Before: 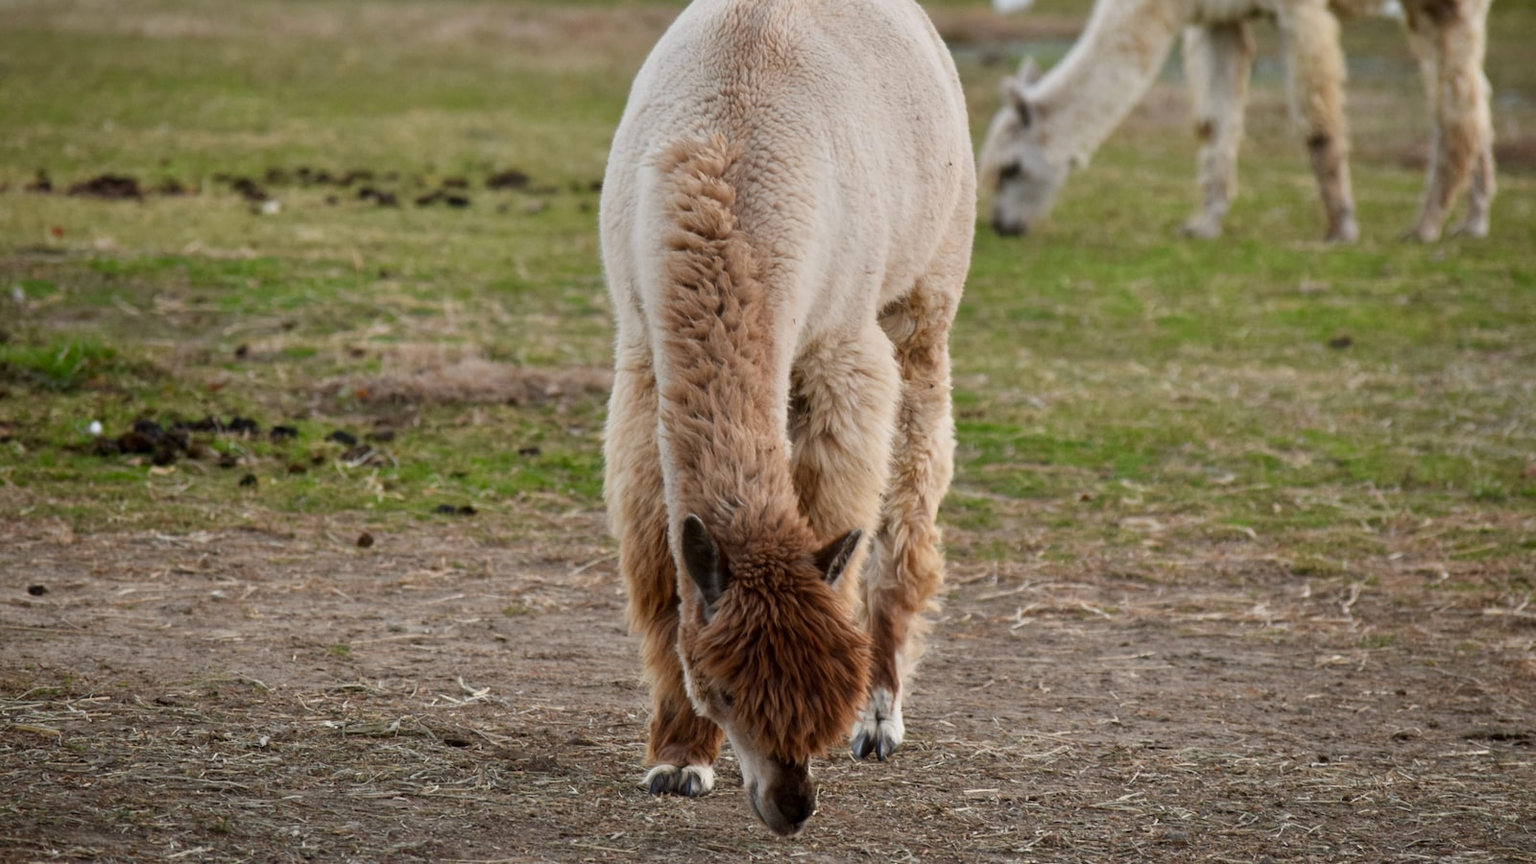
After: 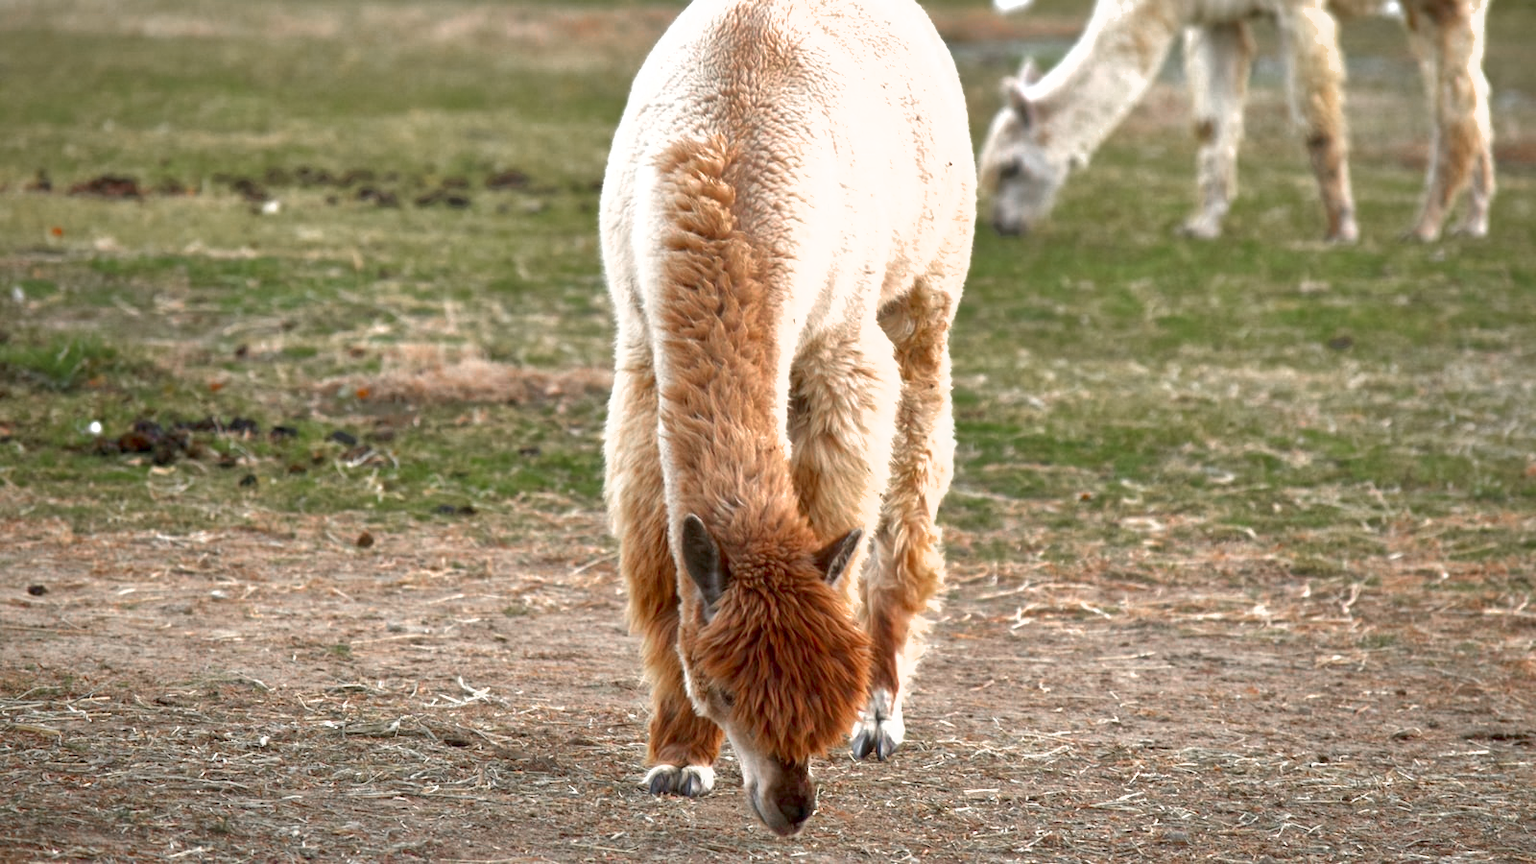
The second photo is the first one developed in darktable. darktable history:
exposure: exposure 1.223 EV, compensate highlight preservation false
color zones: curves: ch0 [(0, 0.48) (0.209, 0.398) (0.305, 0.332) (0.429, 0.493) (0.571, 0.5) (0.714, 0.5) (0.857, 0.5) (1, 0.48)]; ch1 [(0, 0.736) (0.143, 0.625) (0.225, 0.371) (0.429, 0.256) (0.571, 0.241) (0.714, 0.213) (0.857, 0.48) (1, 0.736)]; ch2 [(0, 0.448) (0.143, 0.498) (0.286, 0.5) (0.429, 0.5) (0.571, 0.5) (0.714, 0.5) (0.857, 0.5) (1, 0.448)]
shadows and highlights: on, module defaults
